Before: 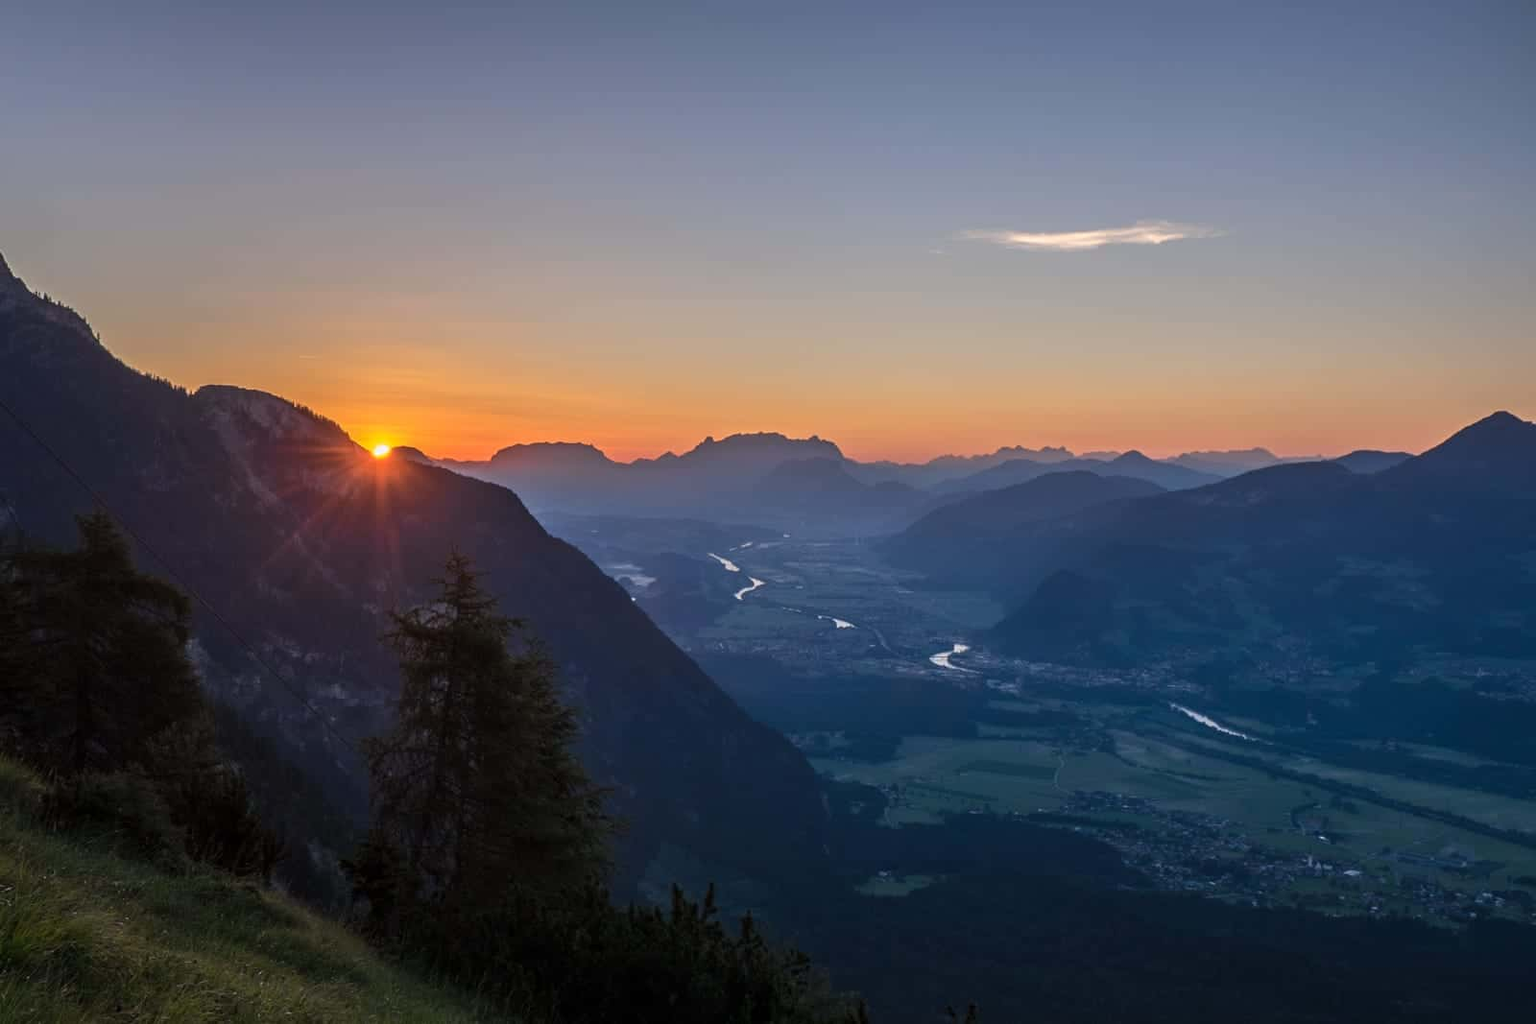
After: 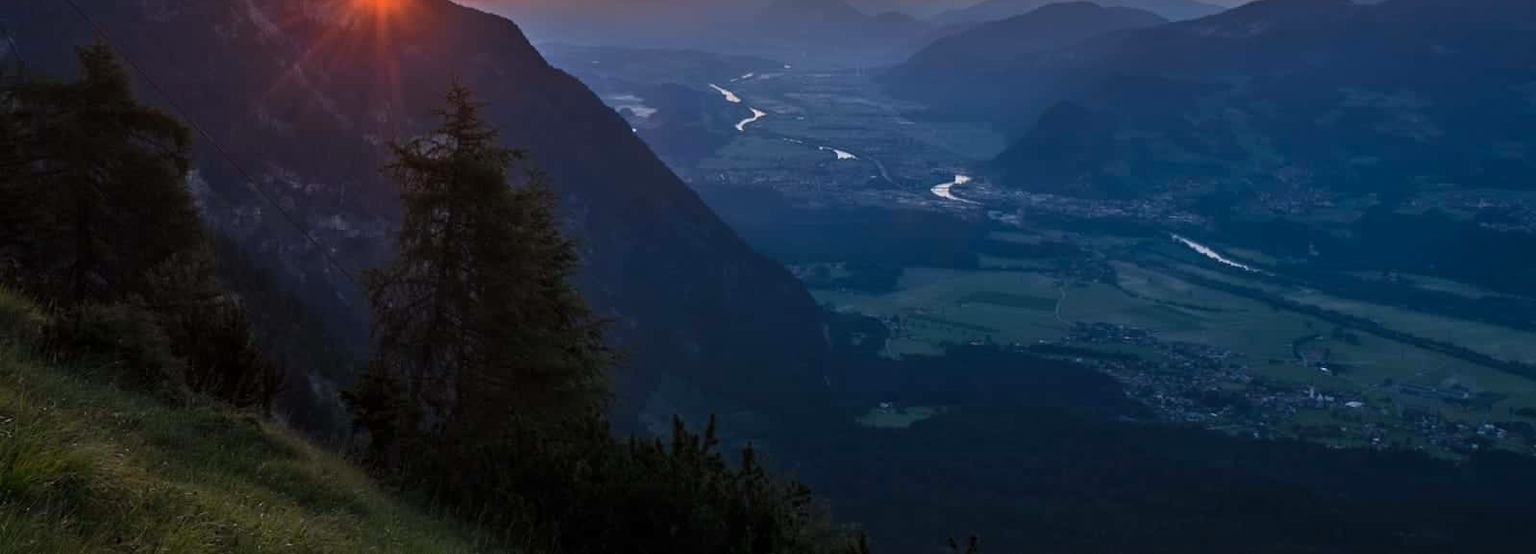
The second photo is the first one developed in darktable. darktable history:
crop and rotate: top 45.887%, right 0.116%
contrast brightness saturation: saturation 0.097
